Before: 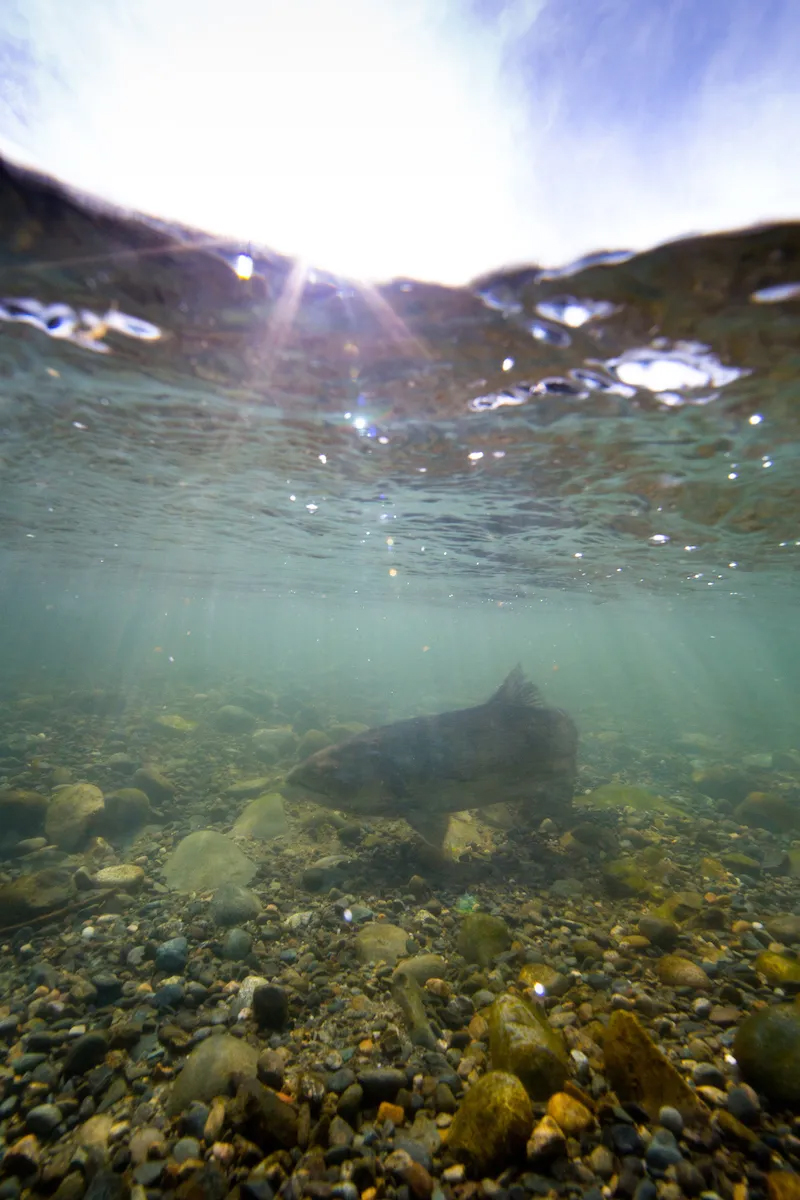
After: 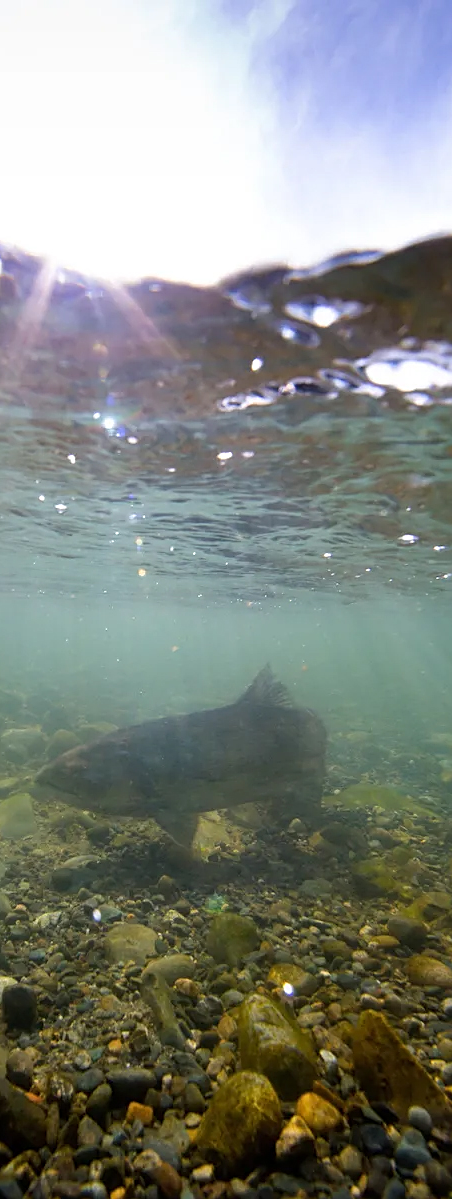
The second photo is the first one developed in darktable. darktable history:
sharpen: amount 0.5
crop: left 31.441%, top 0.023%, right 12.012%
